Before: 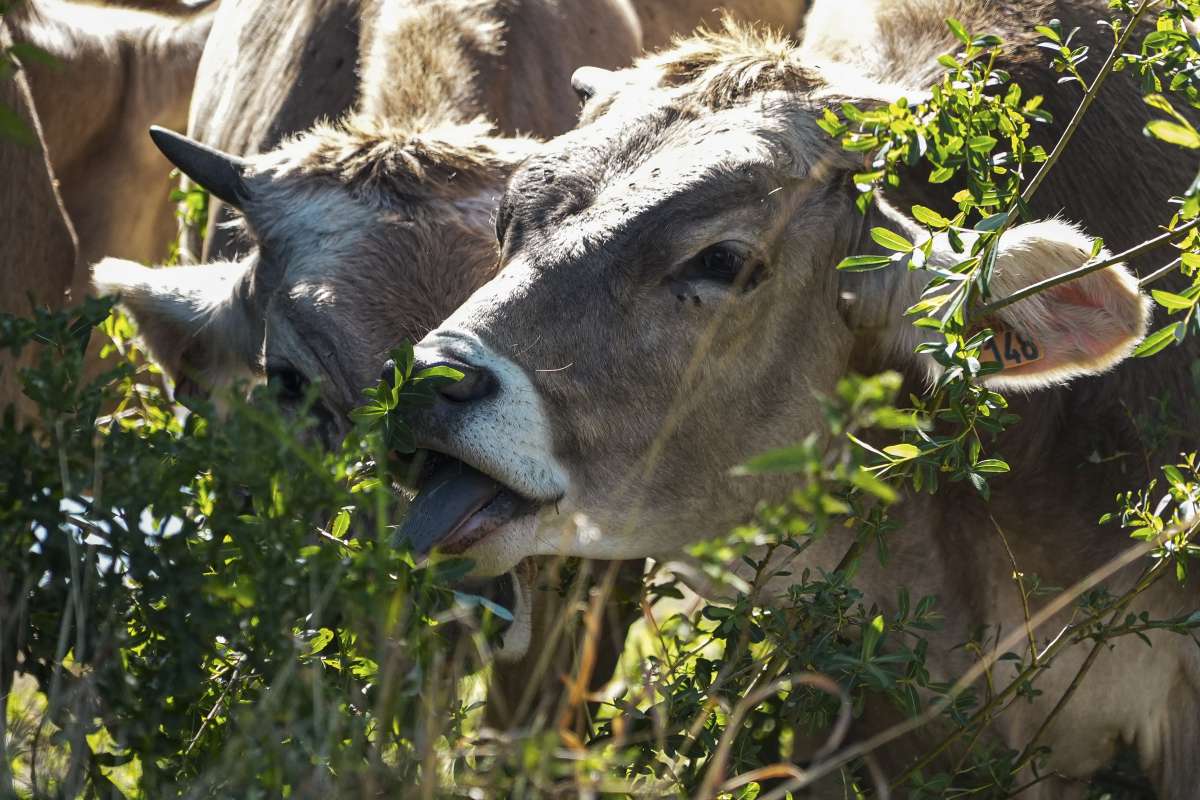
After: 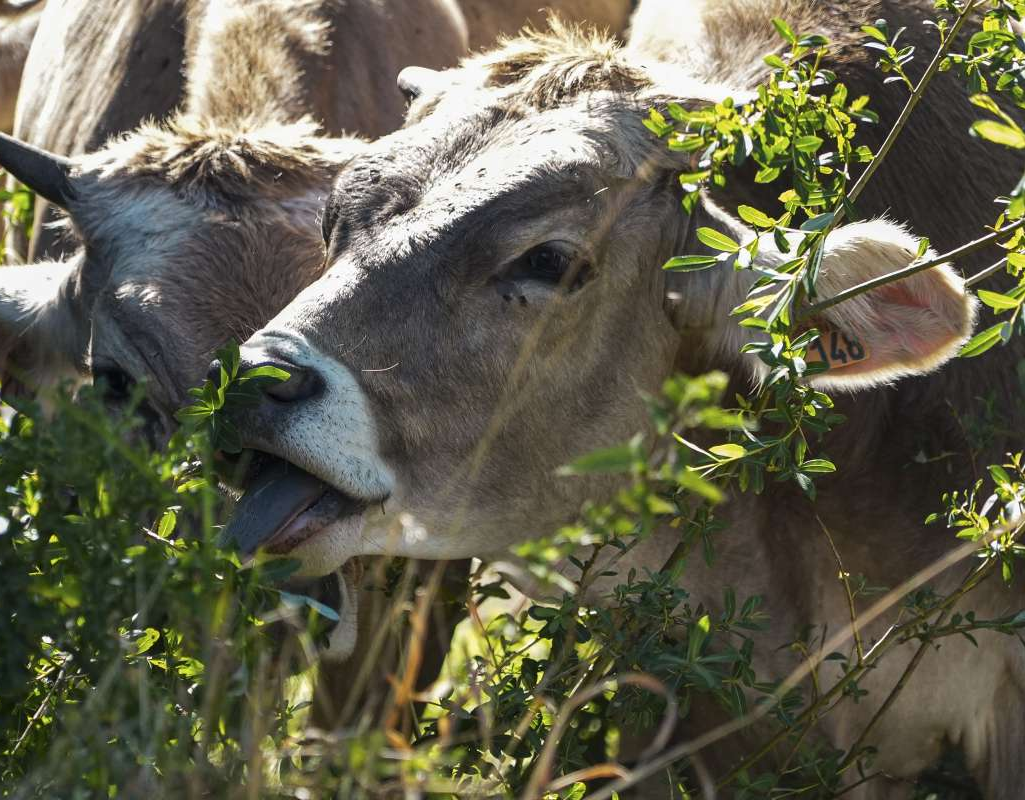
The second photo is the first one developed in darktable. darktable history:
crop and rotate: left 14.554%
